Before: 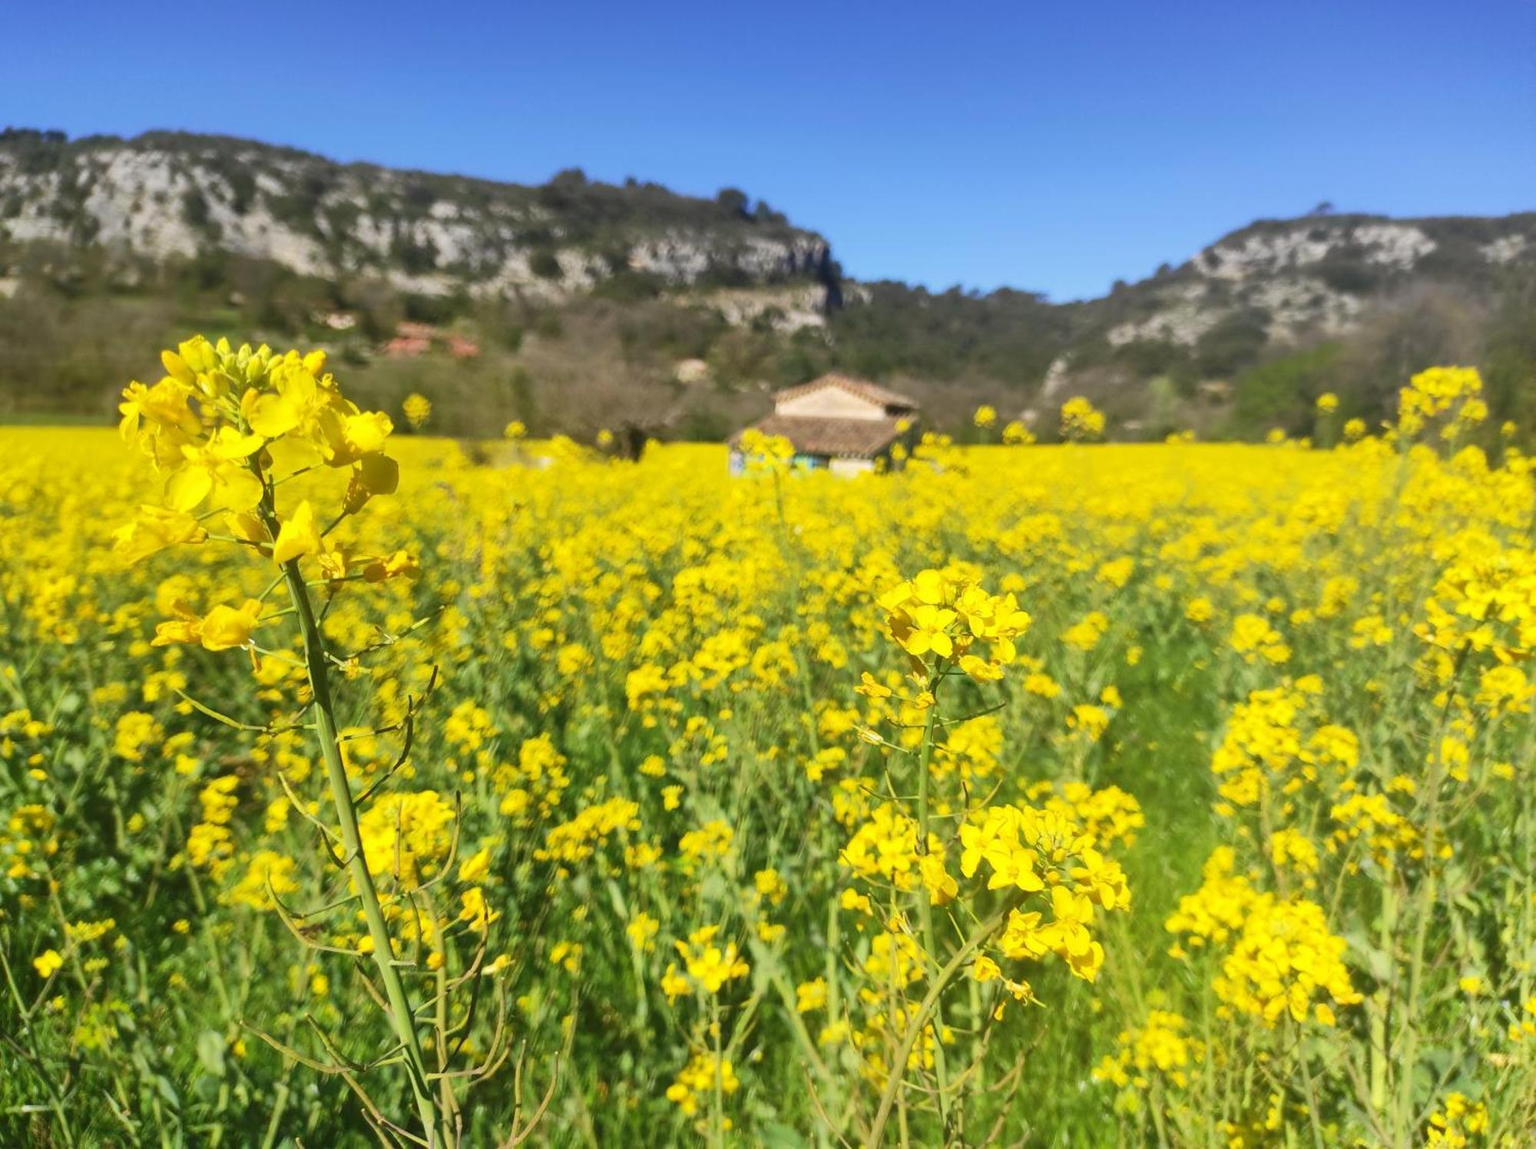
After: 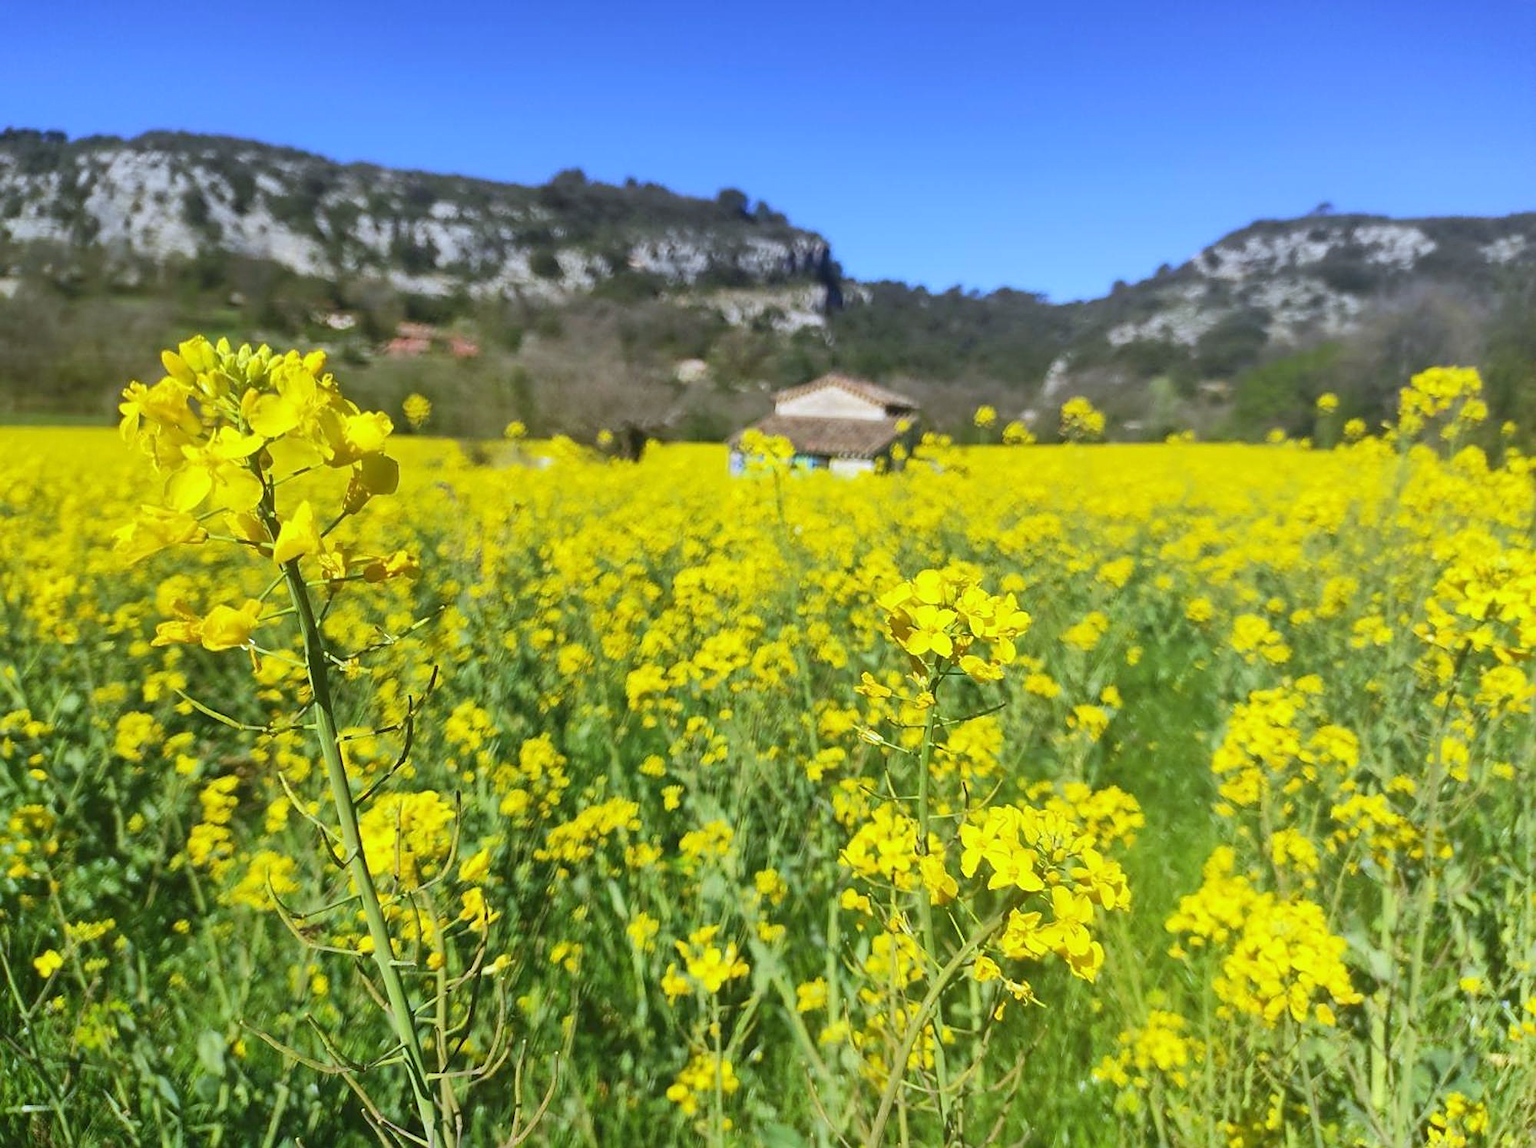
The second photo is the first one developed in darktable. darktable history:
white balance: red 0.926, green 1.003, blue 1.133
sharpen: on, module defaults
